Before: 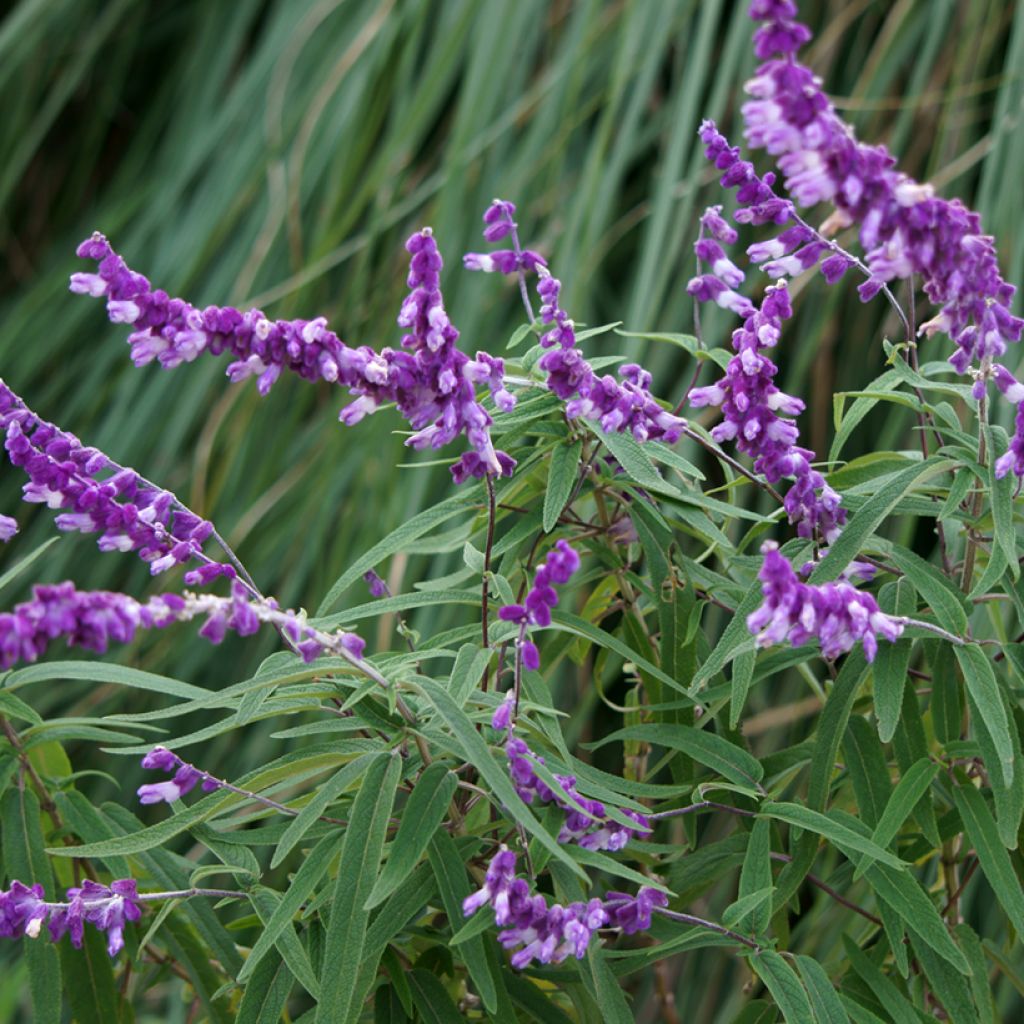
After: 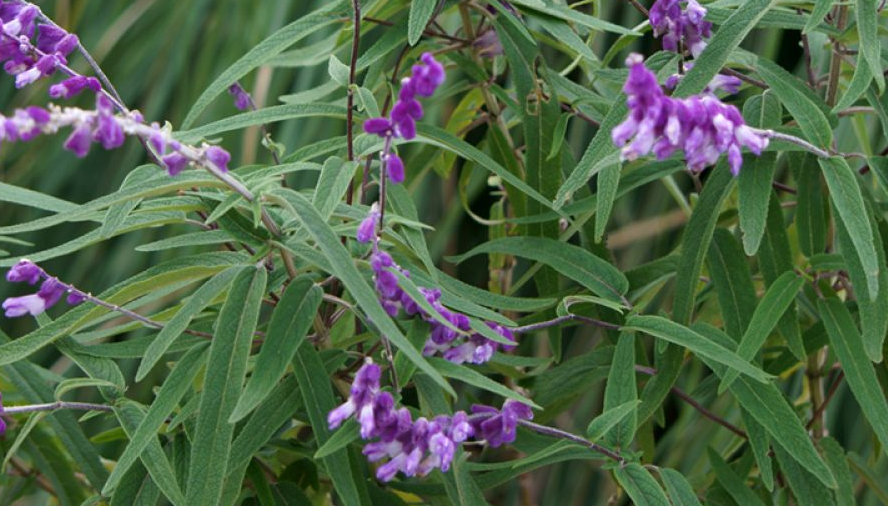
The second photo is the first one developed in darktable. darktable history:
crop and rotate: left 13.236%, top 47.604%, bottom 2.938%
